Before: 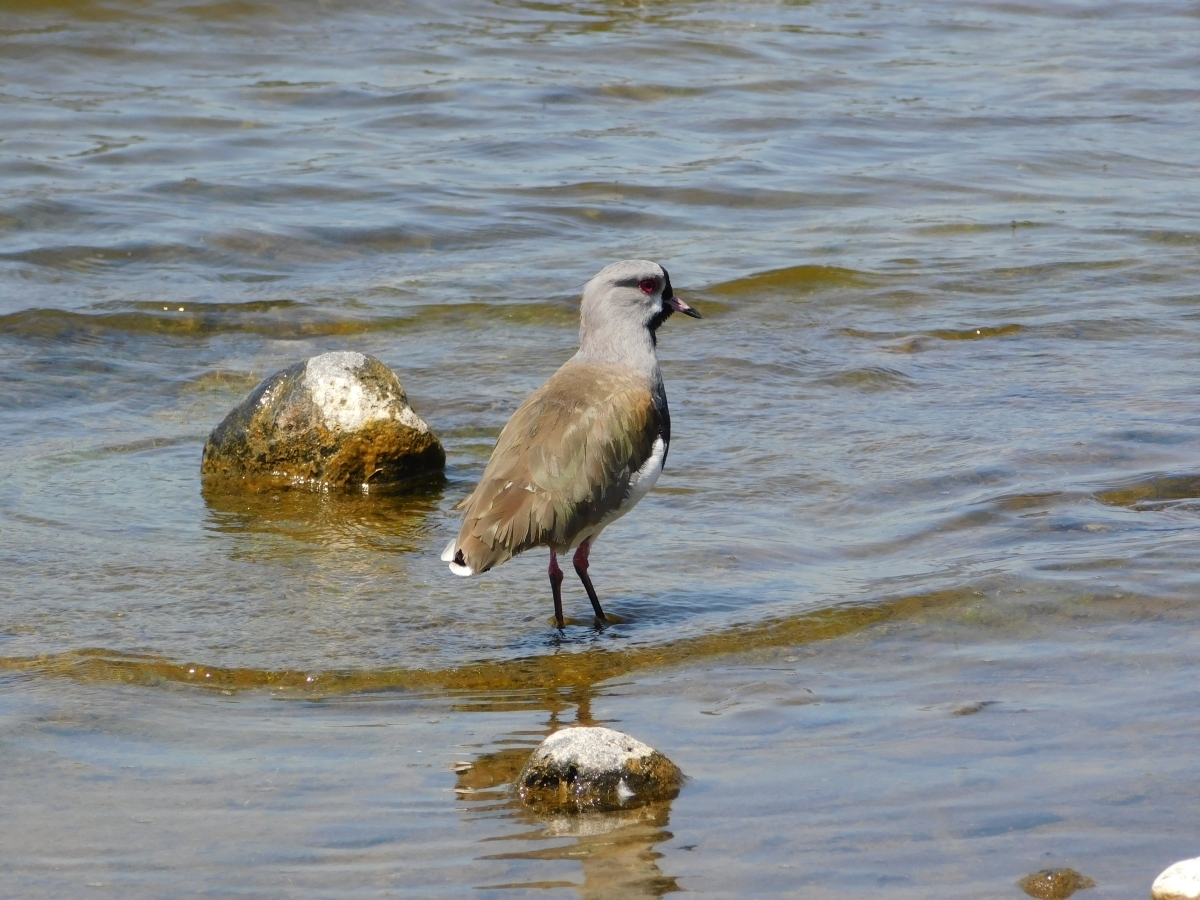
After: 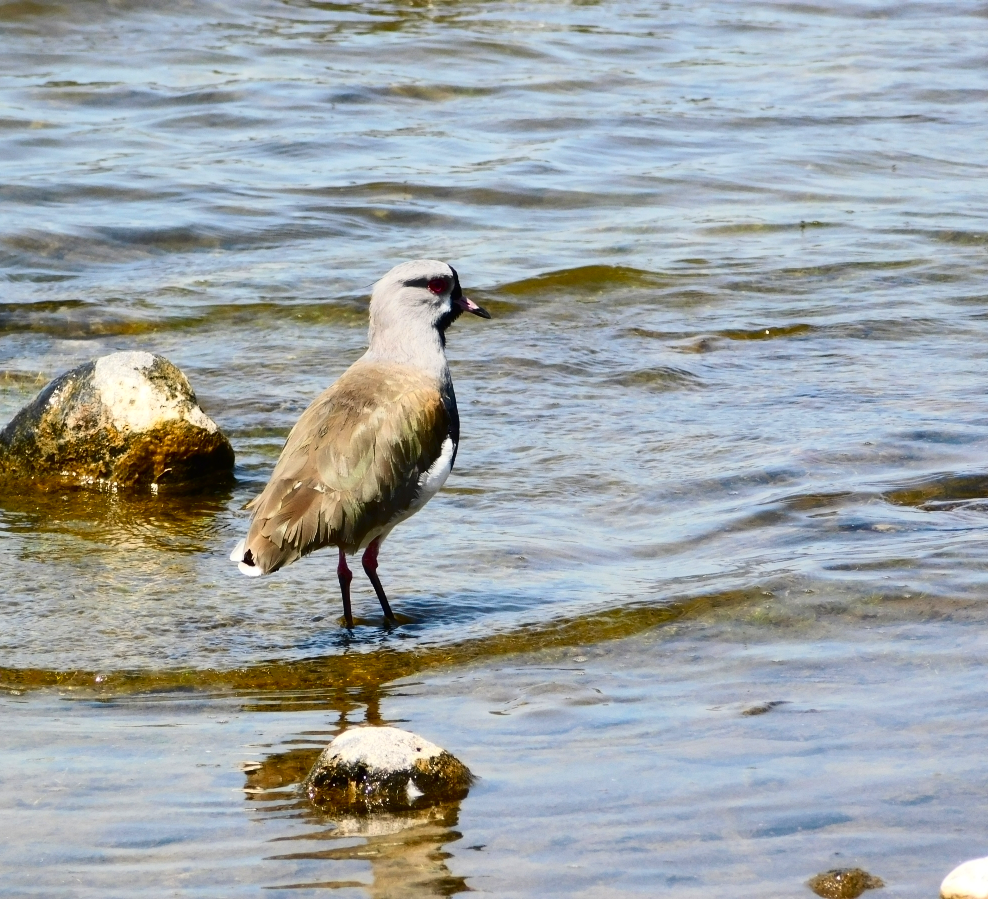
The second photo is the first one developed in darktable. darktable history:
contrast brightness saturation: contrast 0.397, brightness 0.048, saturation 0.249
crop: left 17.615%, bottom 0.018%
